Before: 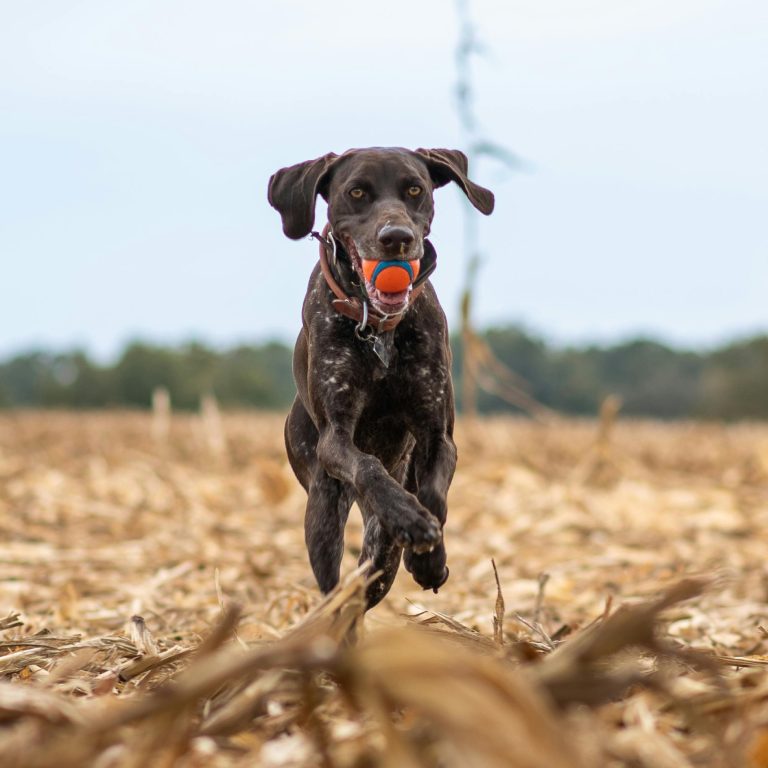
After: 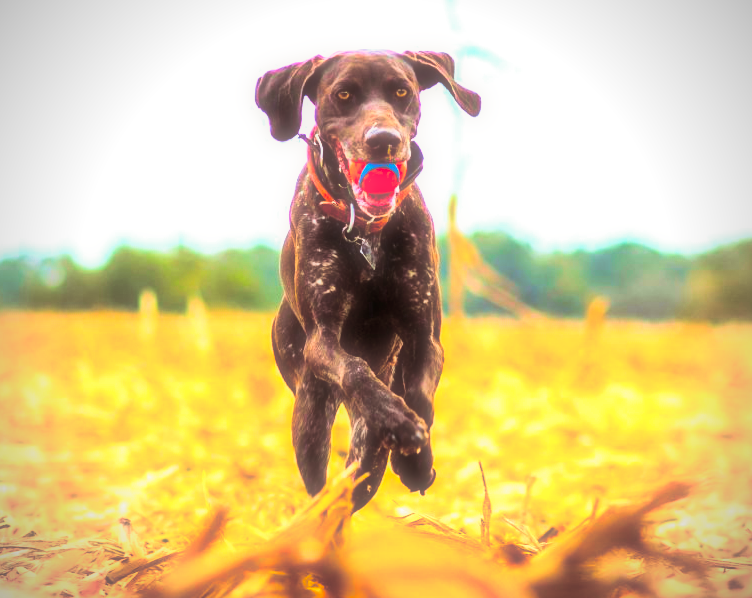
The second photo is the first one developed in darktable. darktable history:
velvia: strength 17%
split-toning: shadows › saturation 0.24, highlights › hue 54°, highlights › saturation 0.24
contrast brightness saturation: contrast 0.26, brightness 0.02, saturation 0.87
exposure: black level correction 0, exposure 1.125 EV, compensate exposure bias true, compensate highlight preservation false
crop and rotate: left 1.814%, top 12.818%, right 0.25%, bottom 9.225%
soften: size 60.24%, saturation 65.46%, brightness 0.506 EV, mix 25.7%
color balance rgb: linear chroma grading › global chroma 25%, perceptual saturation grading › global saturation 50%
vignetting: unbound false
